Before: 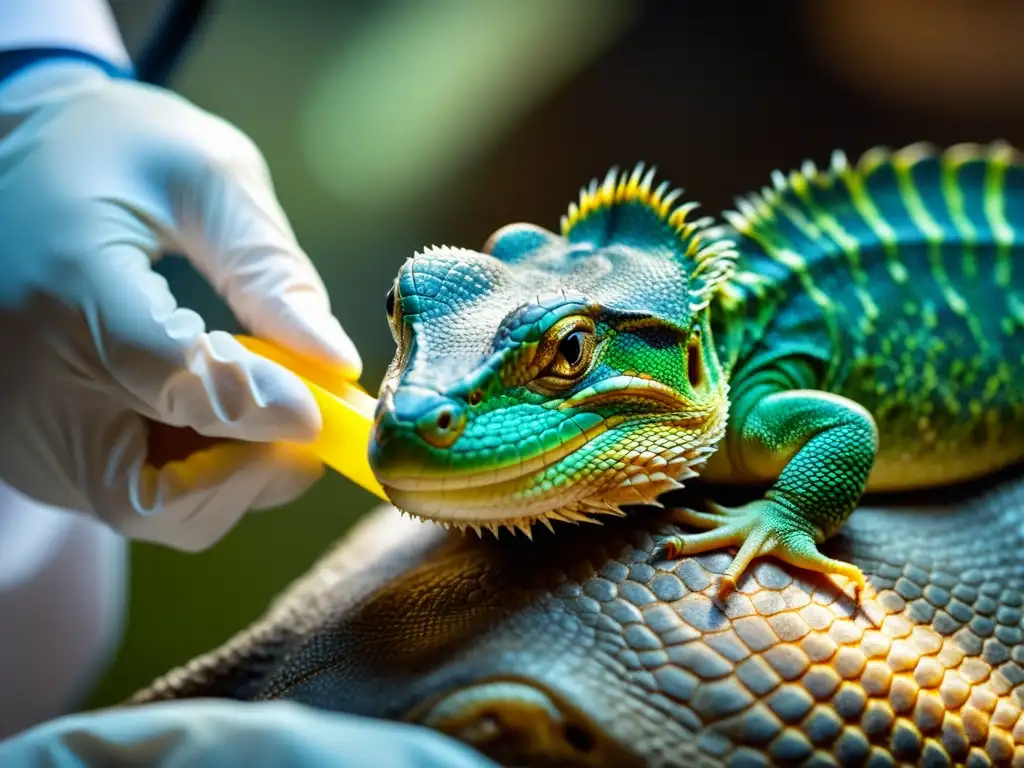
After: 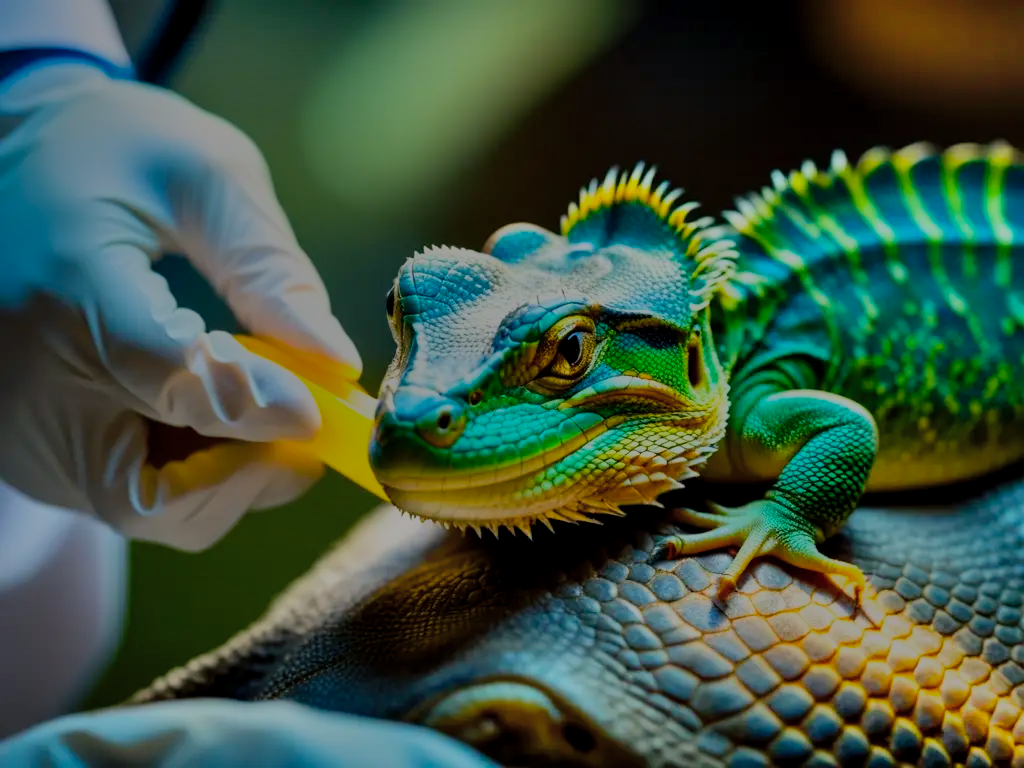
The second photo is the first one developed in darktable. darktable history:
exposure: black level correction 0.003, exposure 0.147 EV, compensate highlight preservation false
shadows and highlights: shadows 60.82, highlights -60.5, soften with gaussian
color balance rgb: shadows lift › chroma 3.354%, shadows lift › hue 242.27°, linear chroma grading › global chroma 9.568%, perceptual saturation grading › global saturation 31.27%, perceptual brilliance grading › global brilliance -47.591%
